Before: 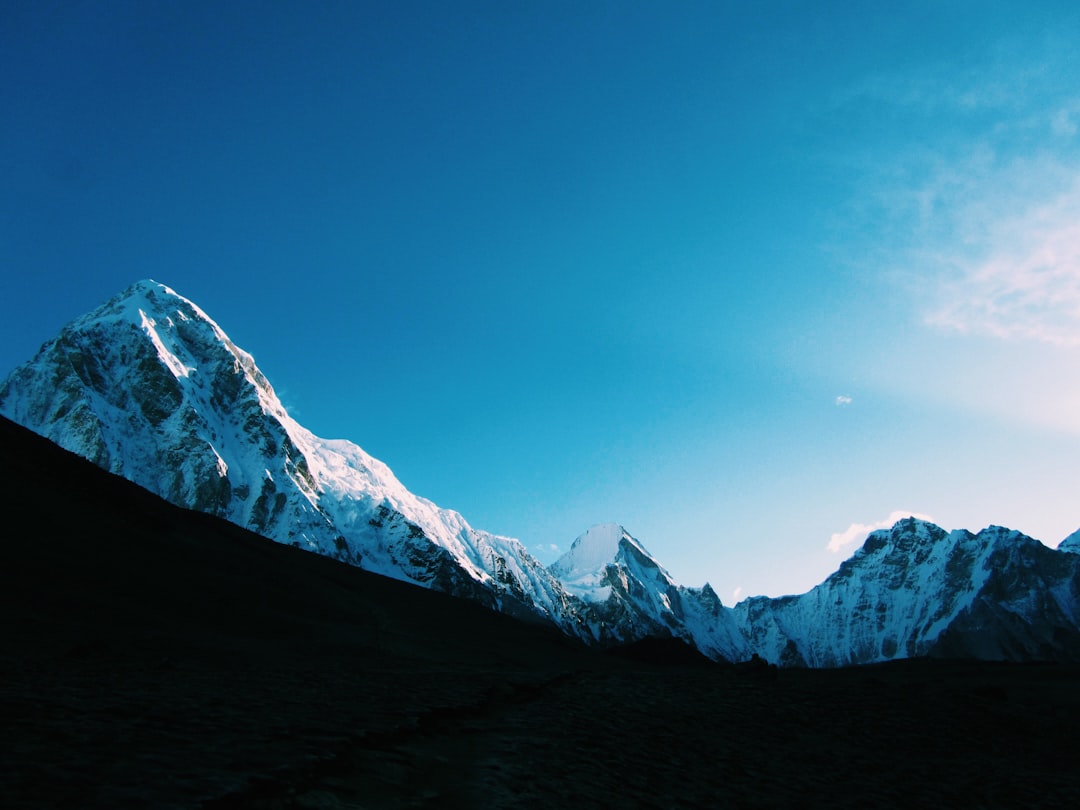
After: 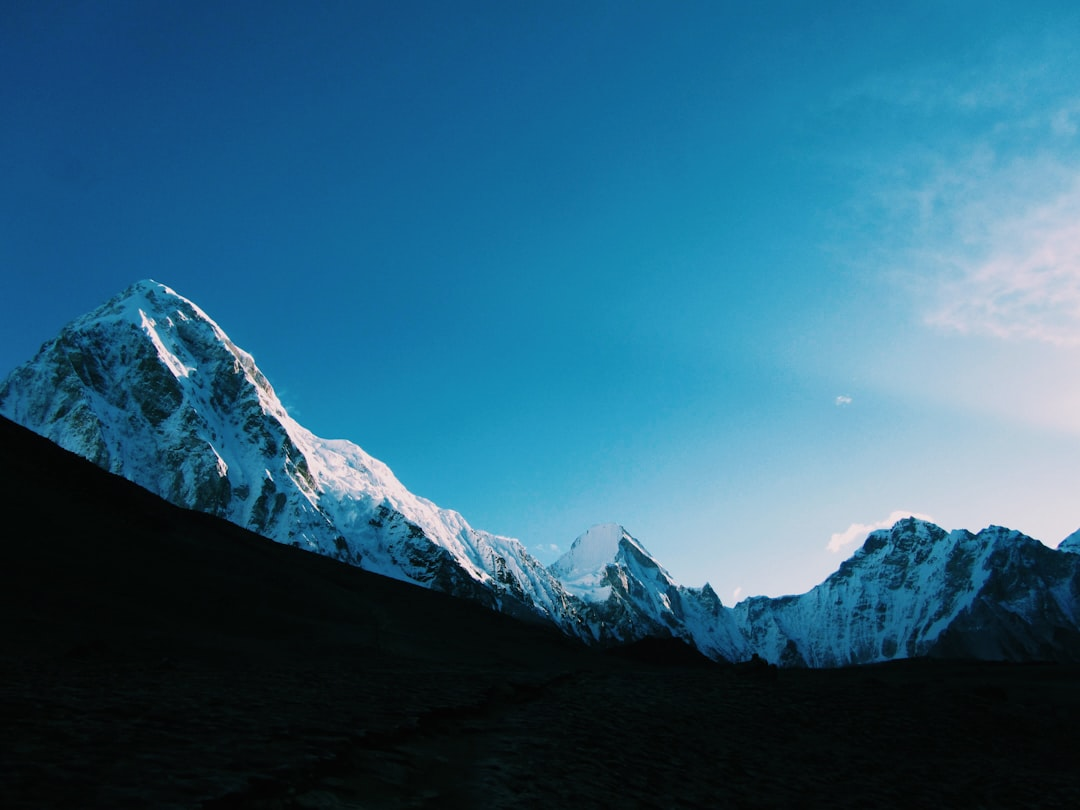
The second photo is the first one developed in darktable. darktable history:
shadows and highlights: shadows 20.55, highlights -20.99, soften with gaussian
exposure: exposure -0.151 EV, compensate highlight preservation false
